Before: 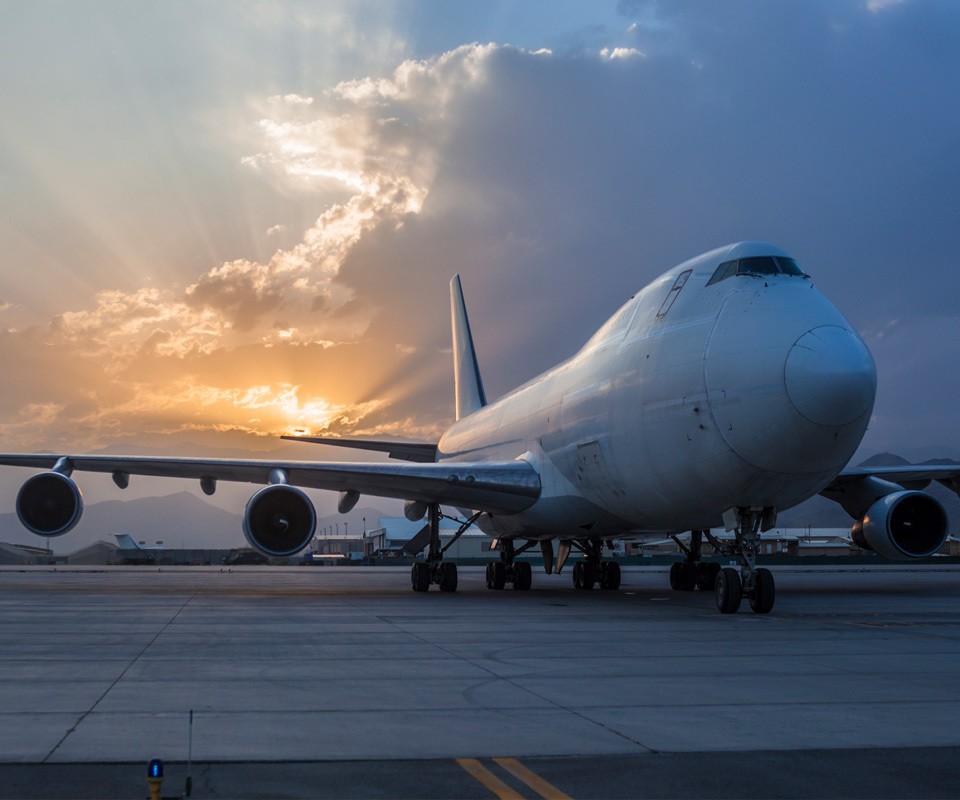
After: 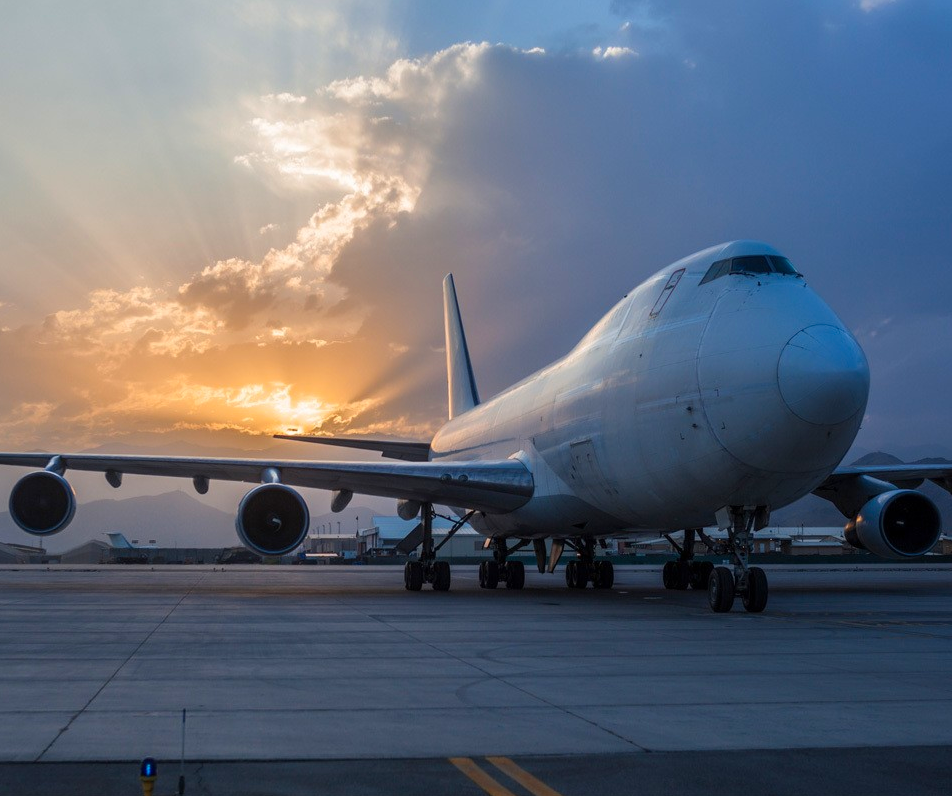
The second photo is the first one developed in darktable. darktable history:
contrast brightness saturation: saturation 0.133
exposure: compensate exposure bias true, compensate highlight preservation false
crop and rotate: left 0.761%, top 0.129%, bottom 0.329%
